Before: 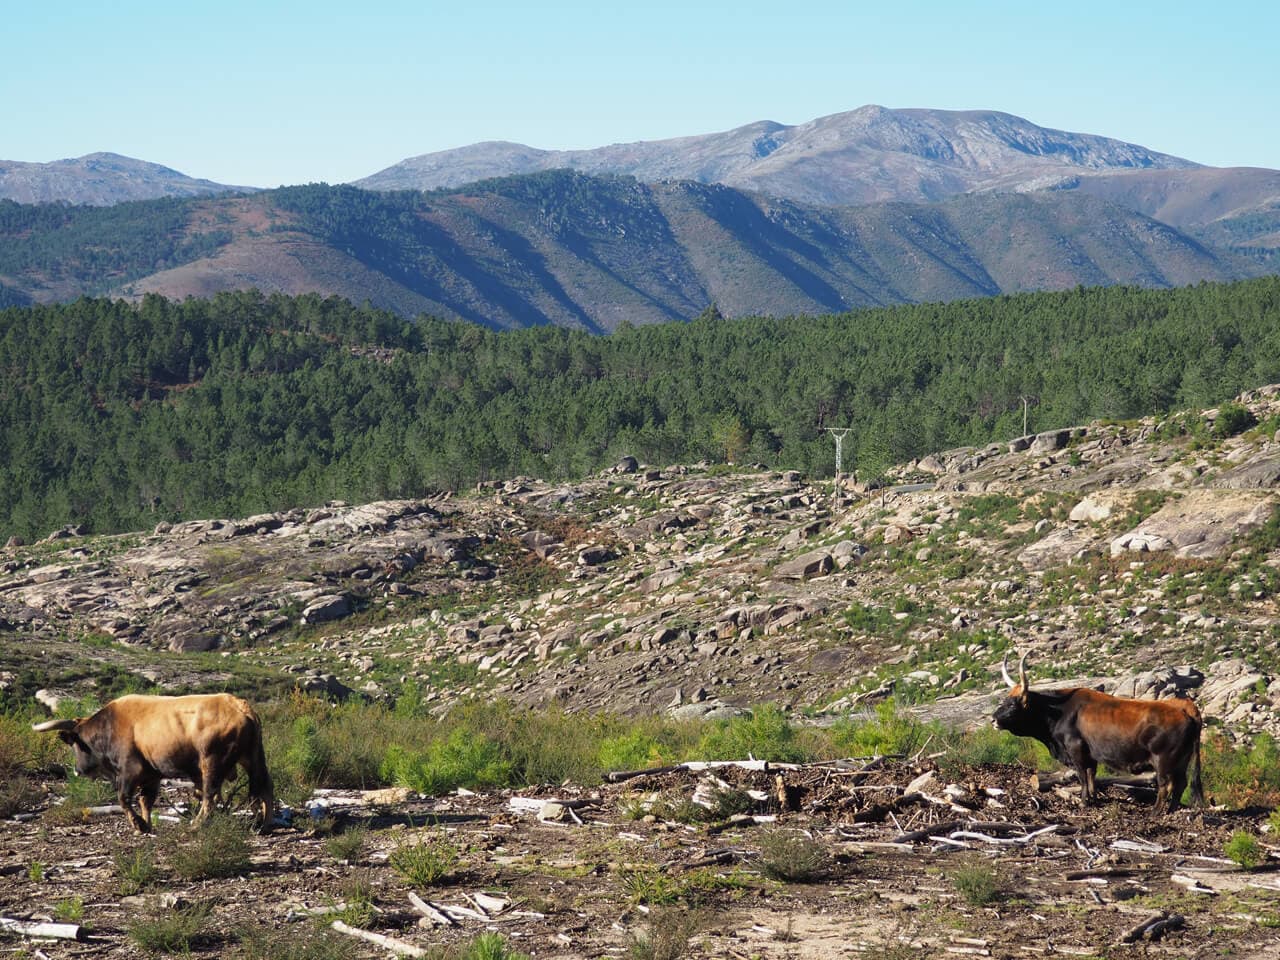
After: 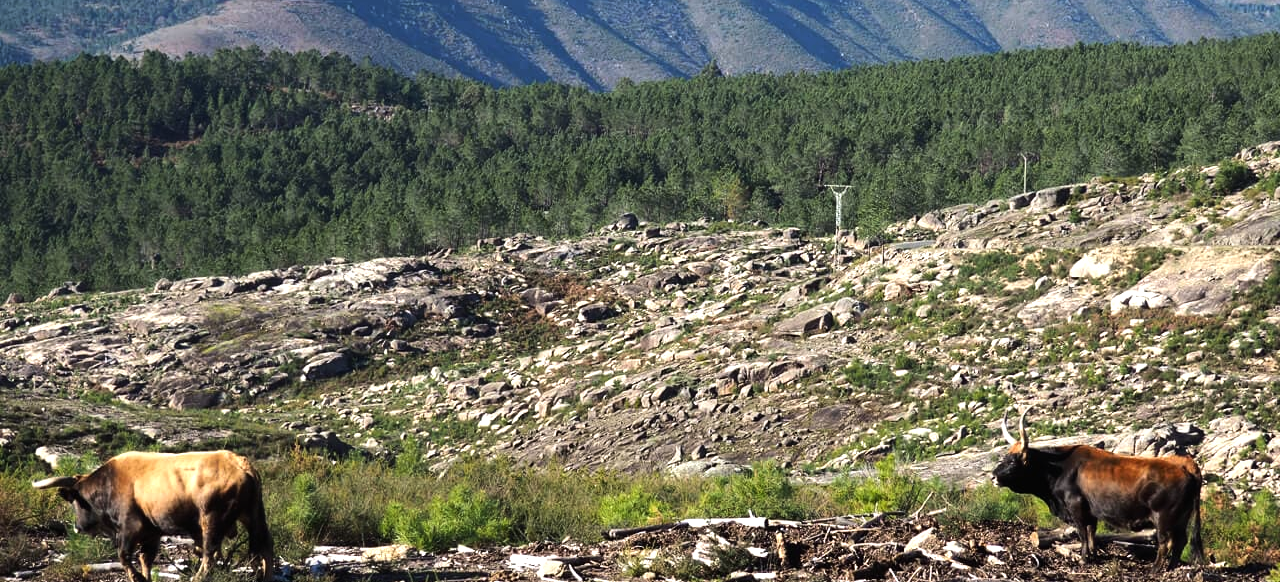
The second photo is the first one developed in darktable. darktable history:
crop and rotate: top 25.357%, bottom 13.942%
tone equalizer: -8 EV -0.75 EV, -7 EV -0.7 EV, -6 EV -0.6 EV, -5 EV -0.4 EV, -3 EV 0.4 EV, -2 EV 0.6 EV, -1 EV 0.7 EV, +0 EV 0.75 EV, edges refinement/feathering 500, mask exposure compensation -1.57 EV, preserve details no
